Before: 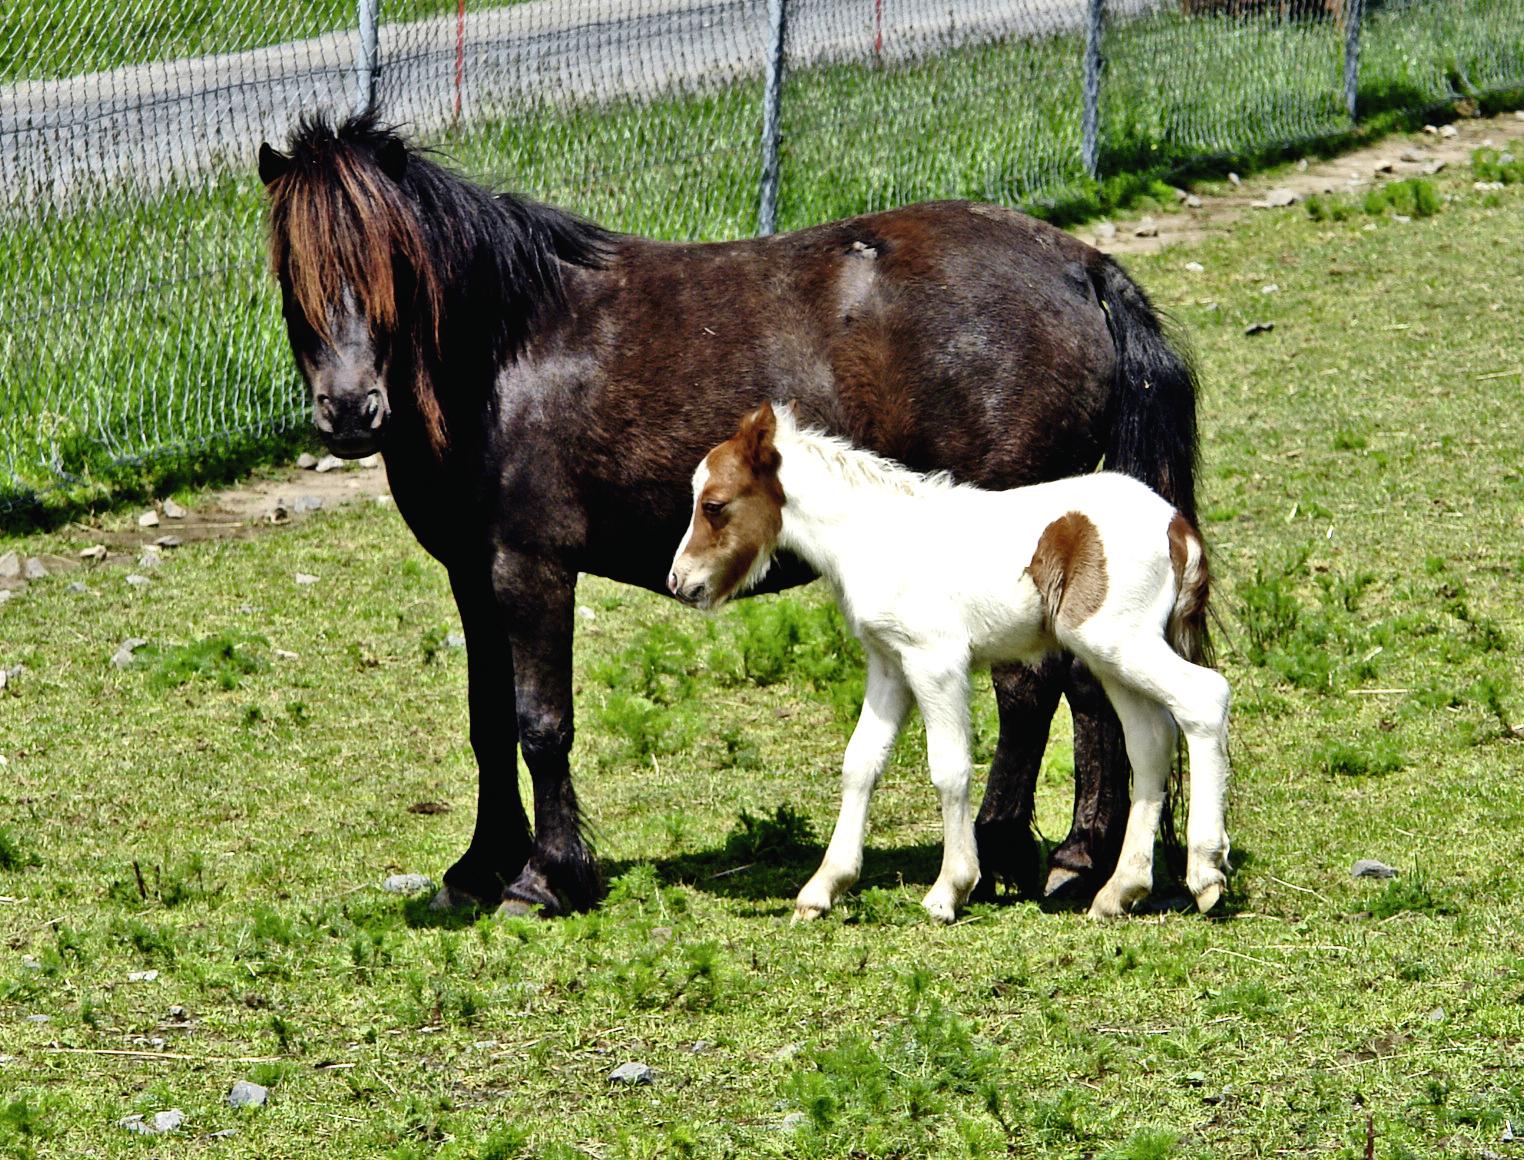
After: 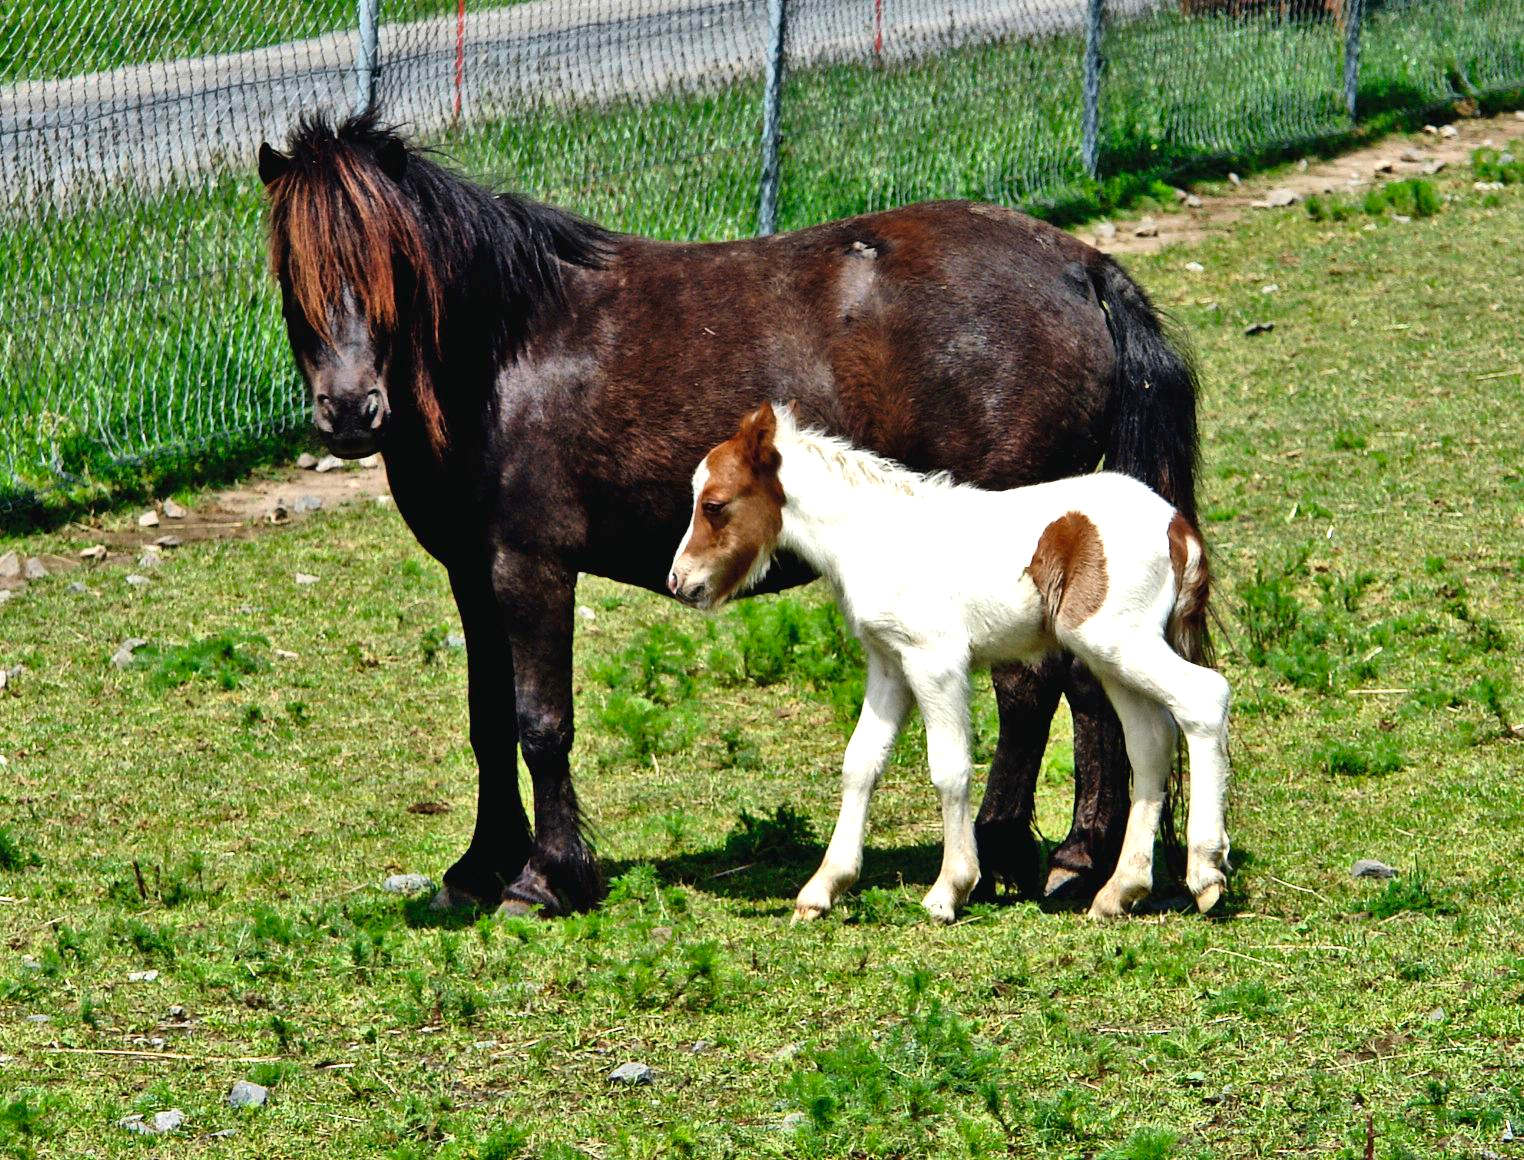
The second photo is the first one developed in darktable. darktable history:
levels: white 90.65%, levels [0, 0.492, 0.984]
